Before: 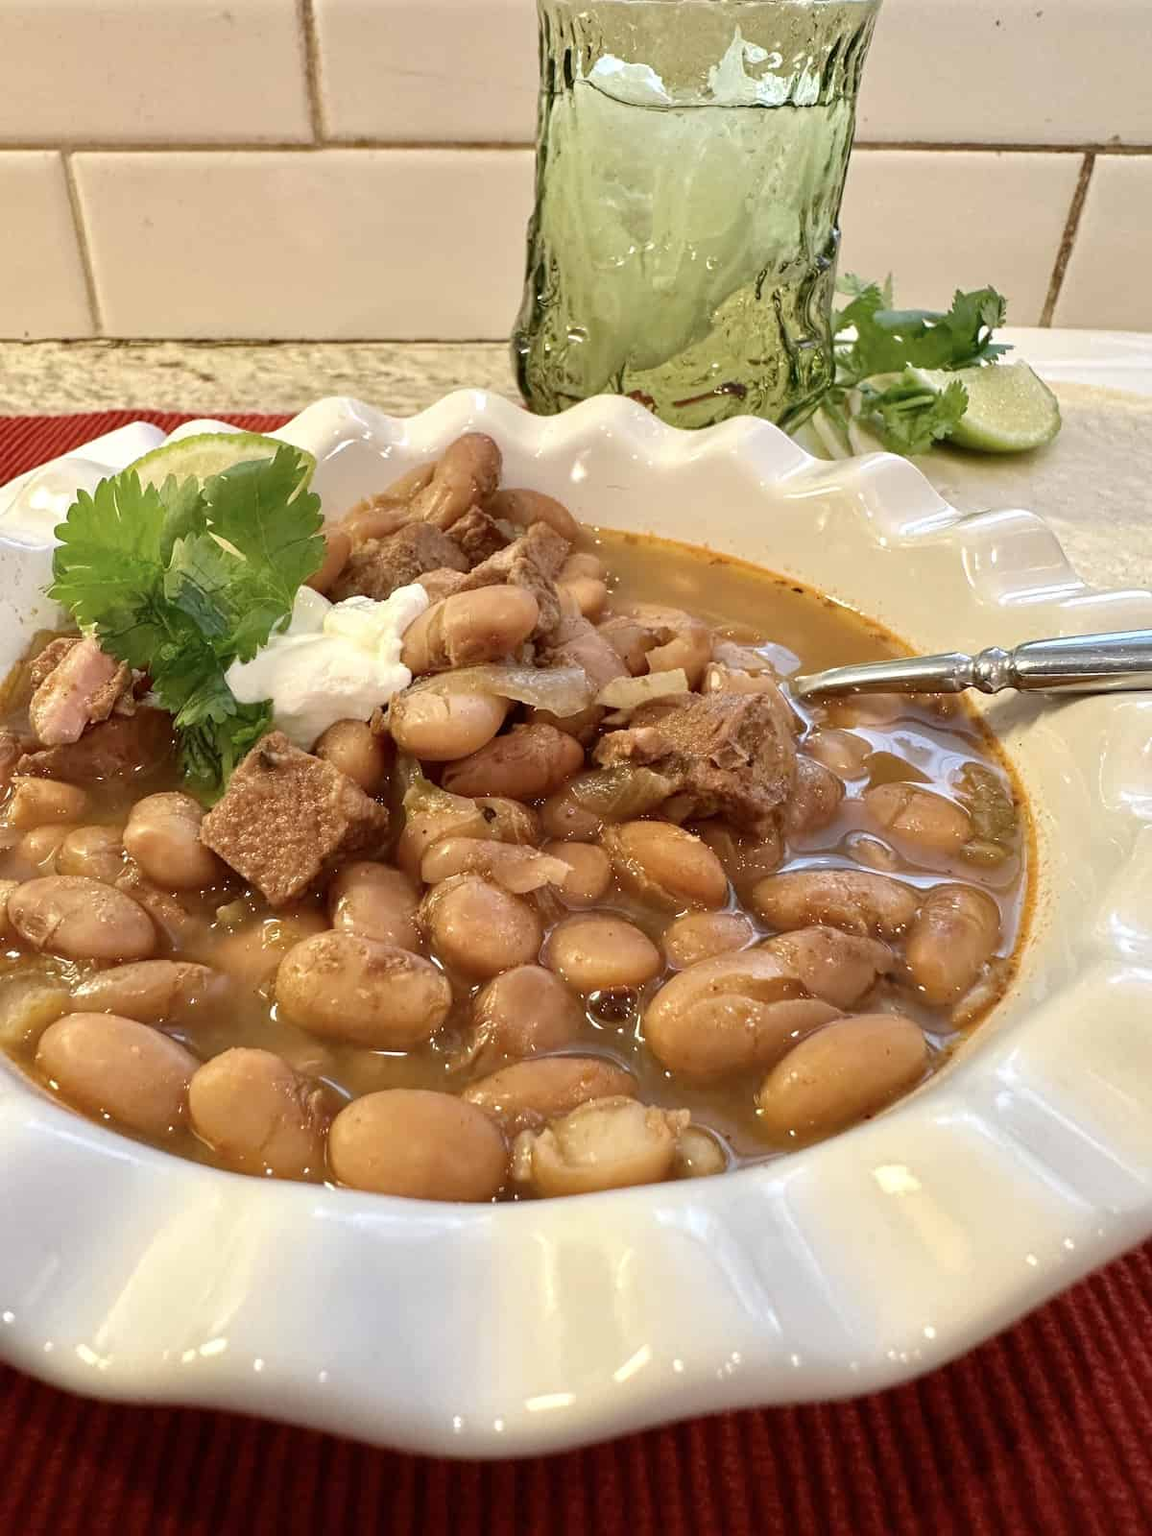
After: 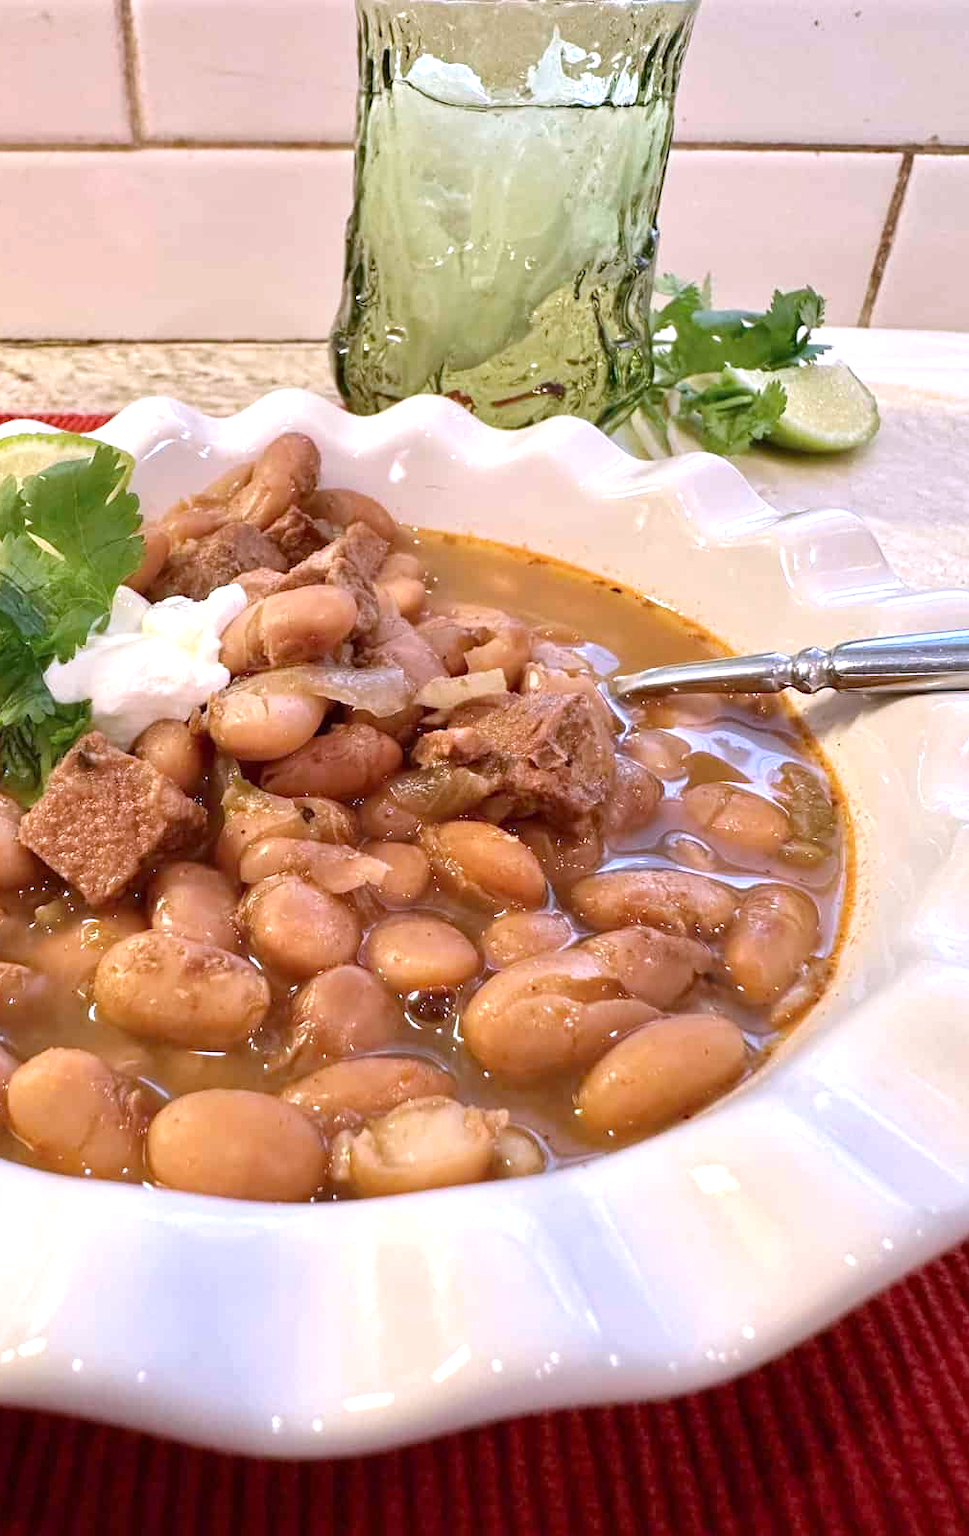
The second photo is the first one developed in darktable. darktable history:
exposure: black level correction 0, exposure 0.3 EV, compensate exposure bias true, compensate highlight preservation false
crop: left 15.827%
color calibration: illuminant custom, x 0.367, y 0.392, temperature 4438.89 K
